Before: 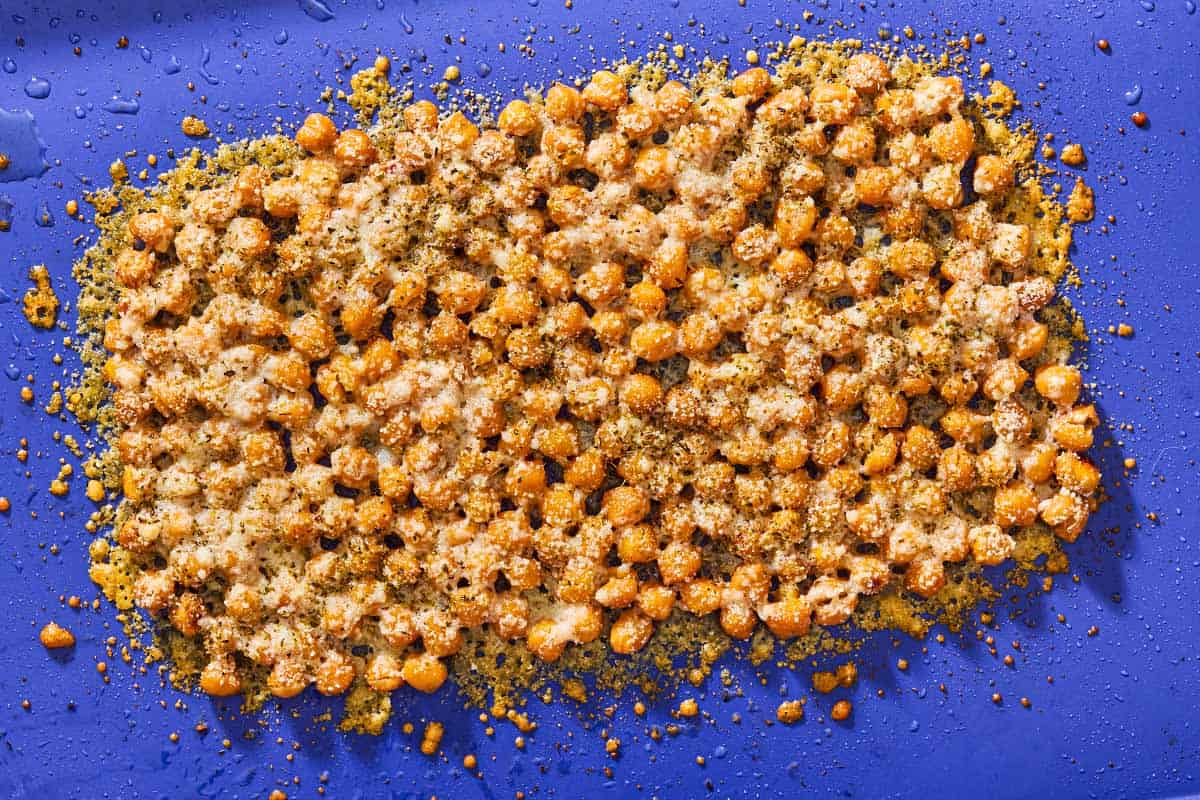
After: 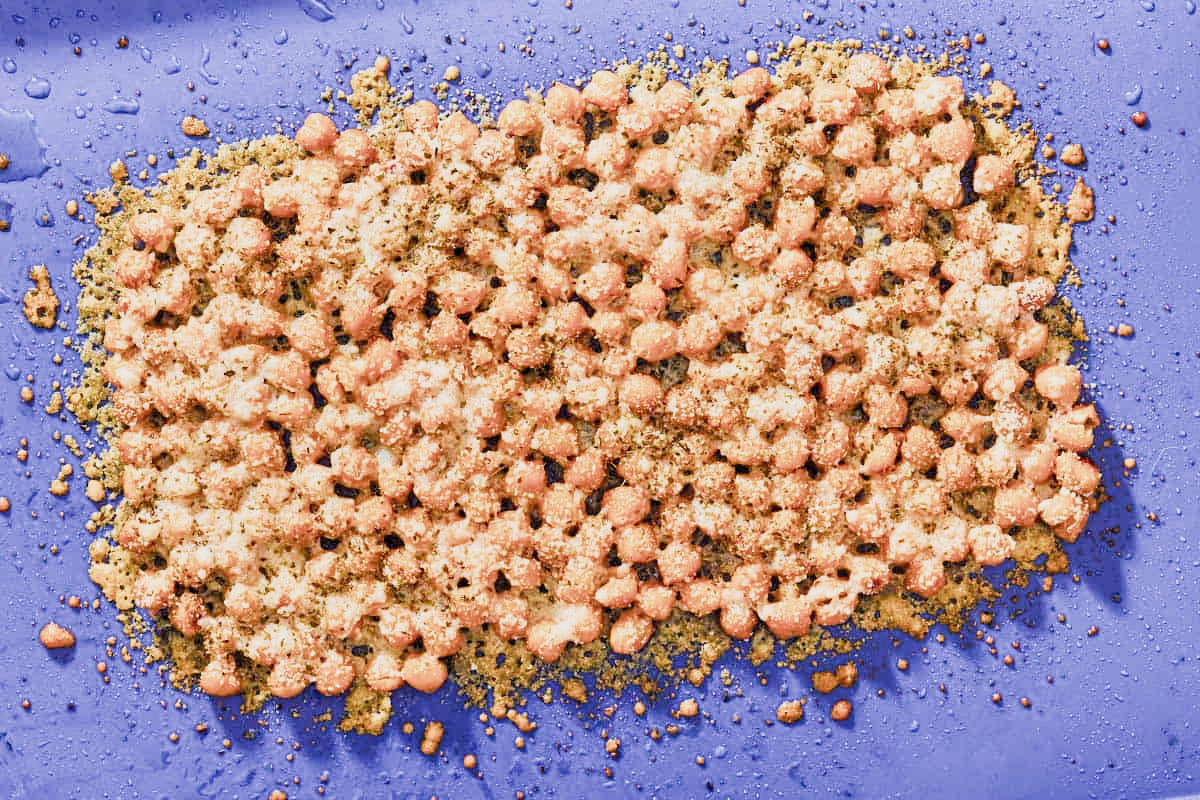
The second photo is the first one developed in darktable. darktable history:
filmic rgb: black relative exposure -7.65 EV, white relative exposure 4.56 EV, threshold 3.04 EV, hardness 3.61, color science v4 (2020), contrast in shadows soft, contrast in highlights soft, enable highlight reconstruction true
exposure: black level correction 0.001, exposure 0.955 EV, compensate exposure bias true, compensate highlight preservation false
